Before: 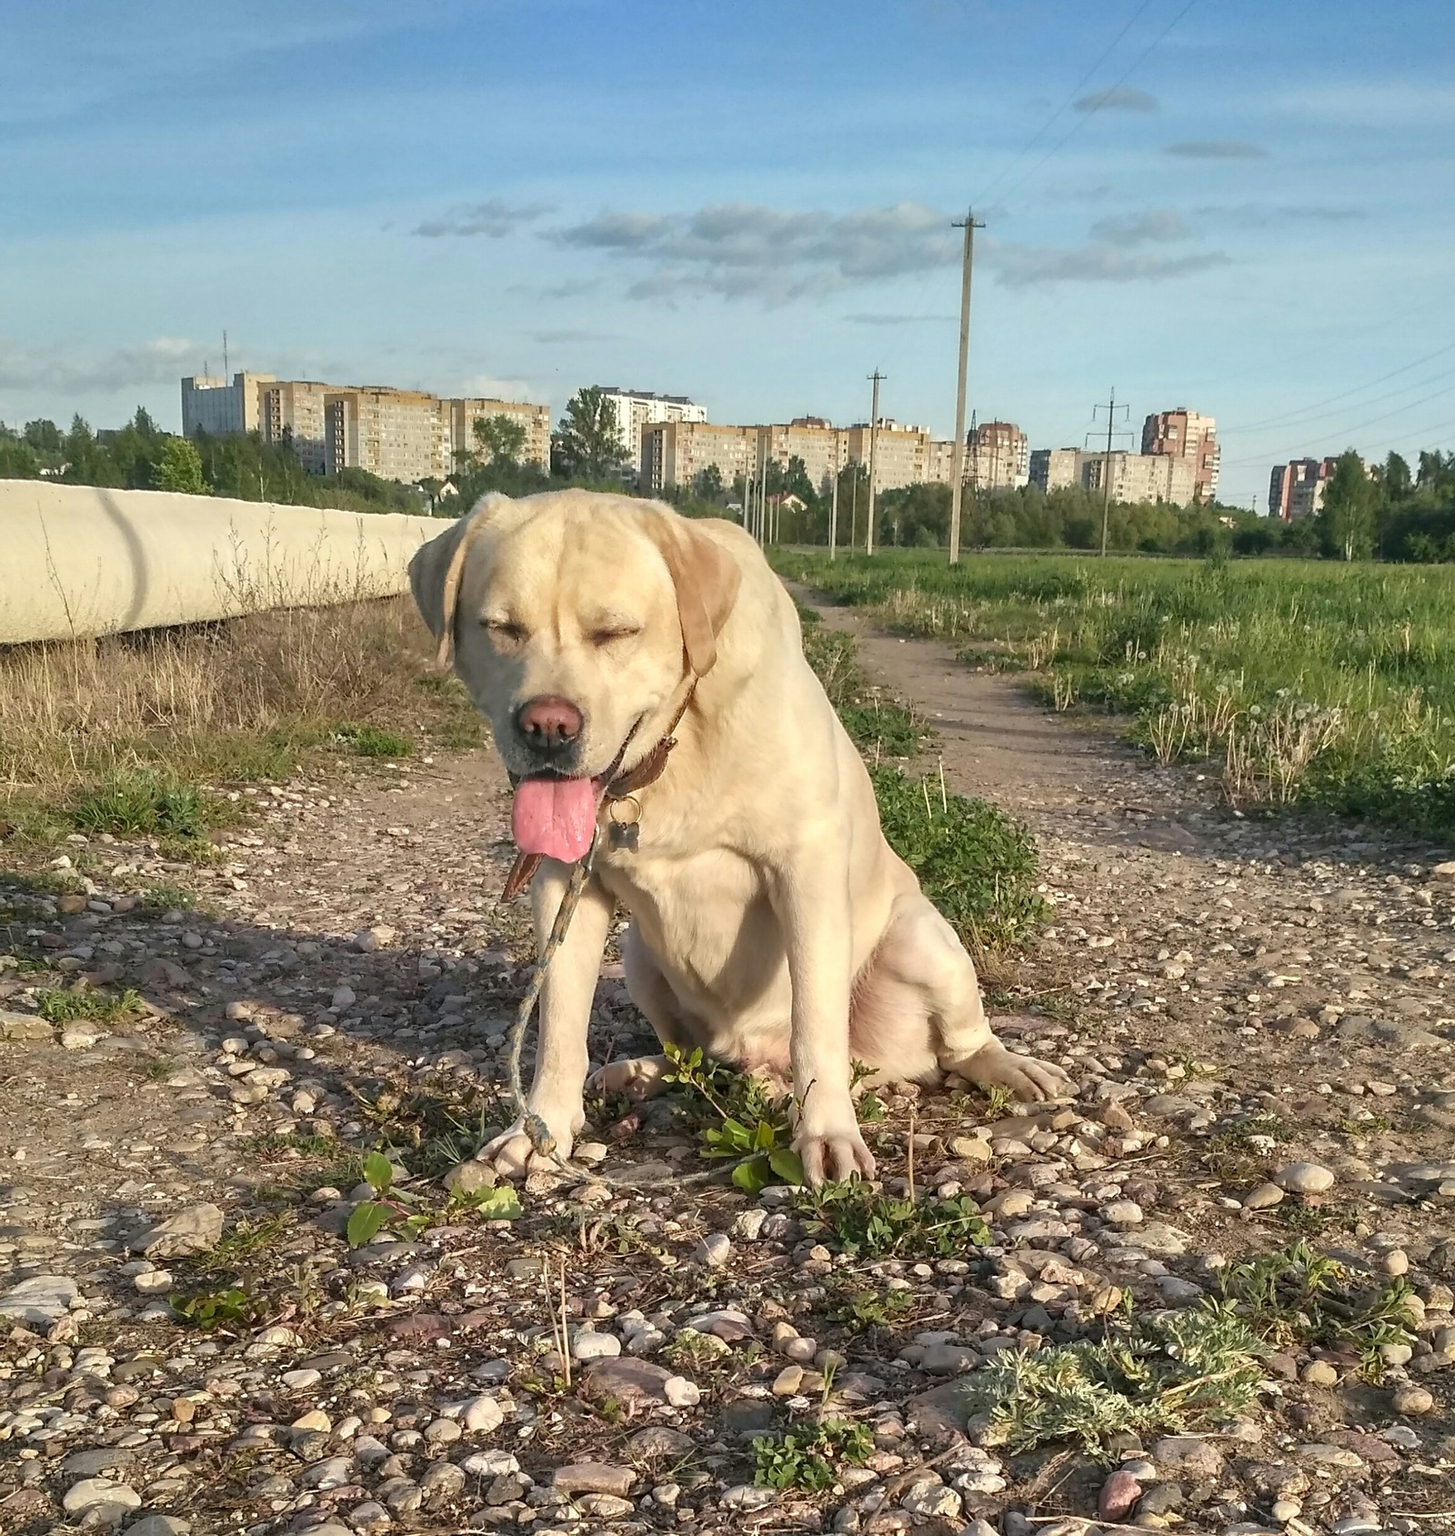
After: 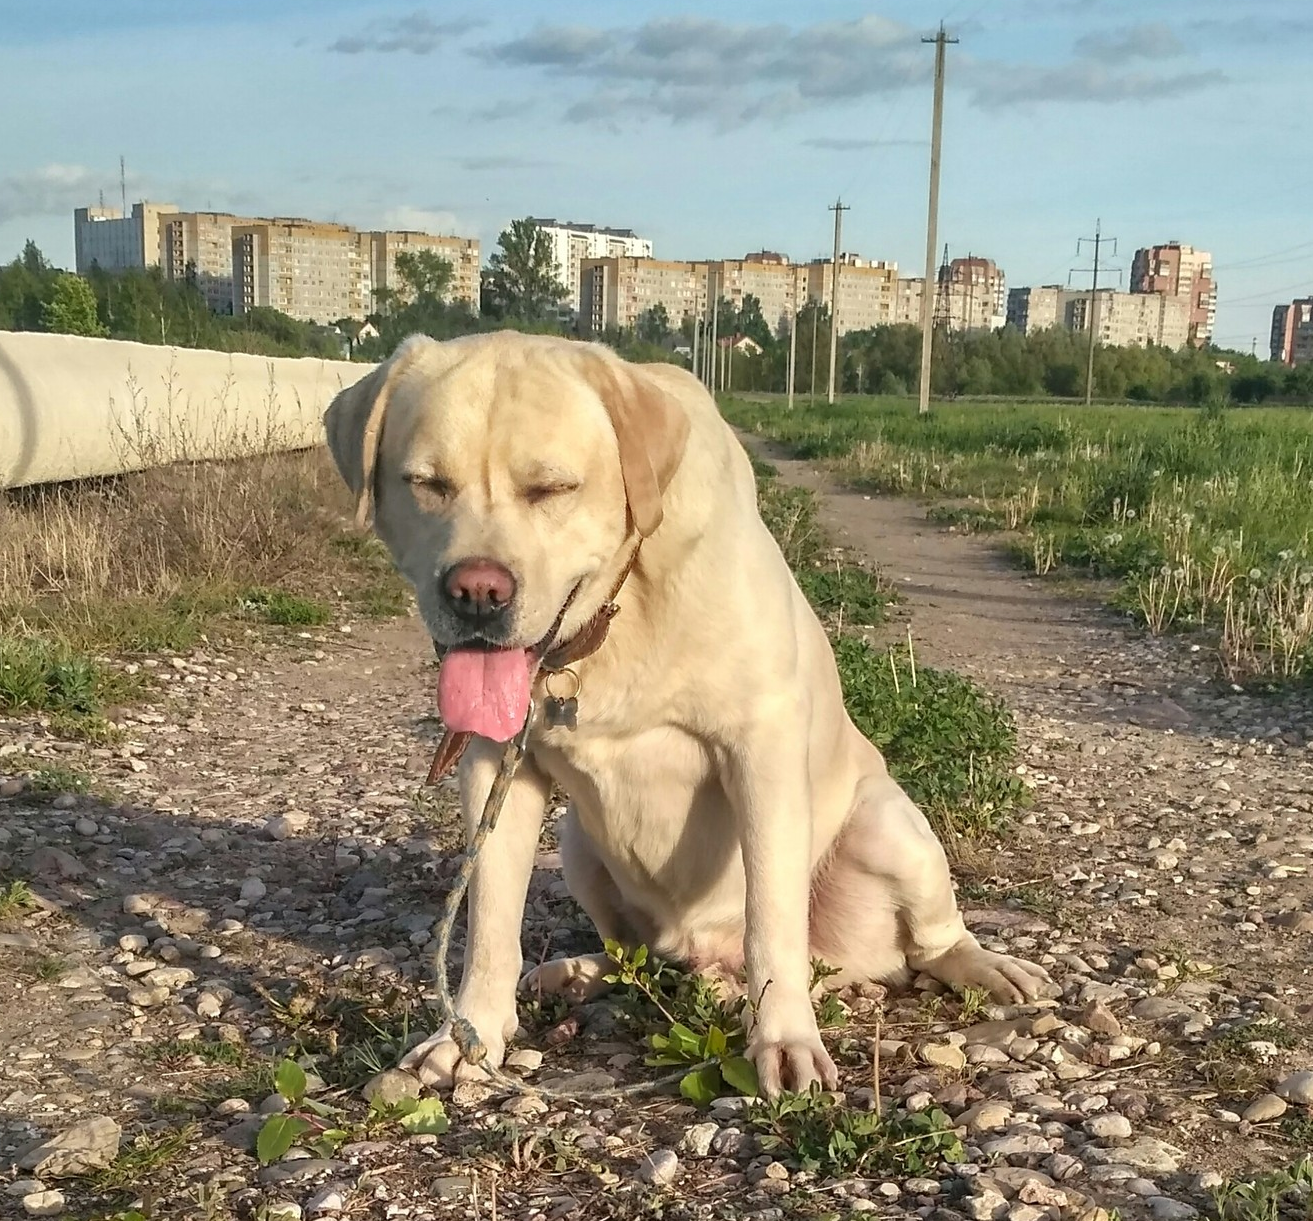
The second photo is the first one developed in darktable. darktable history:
crop: left 7.851%, top 12.277%, right 10.073%, bottom 15.429%
